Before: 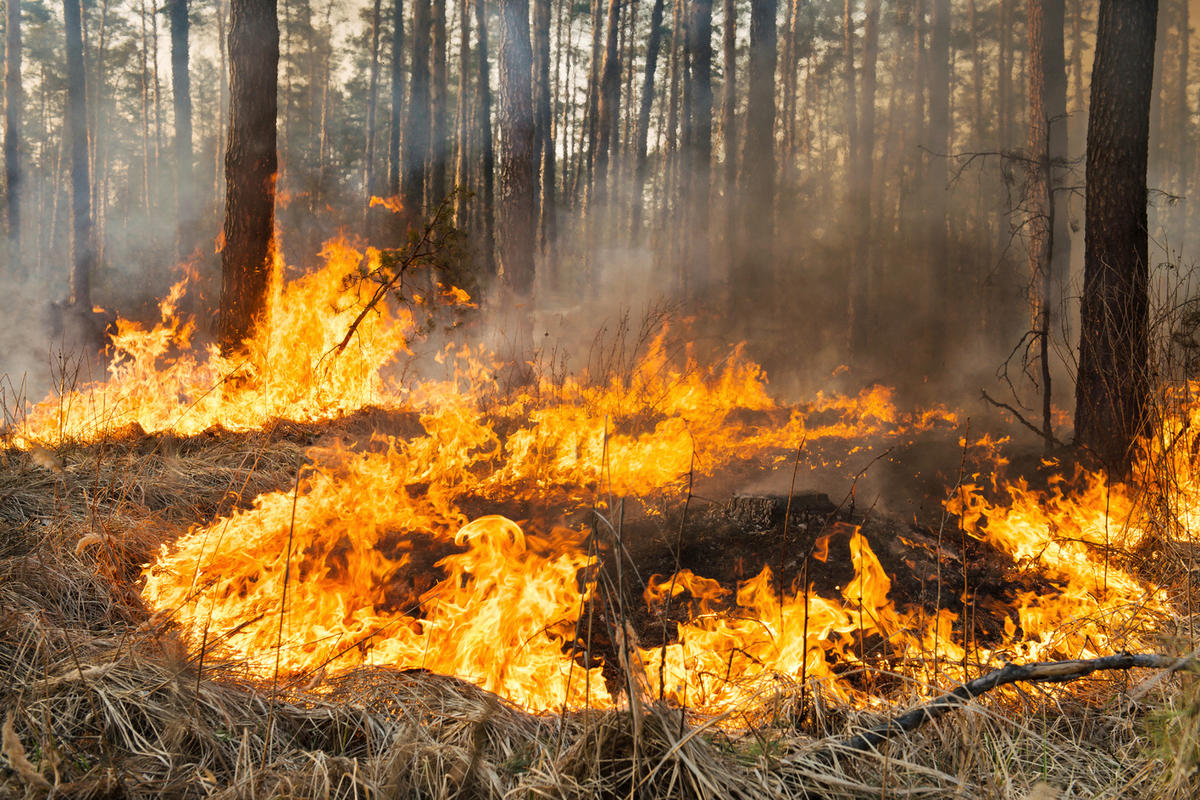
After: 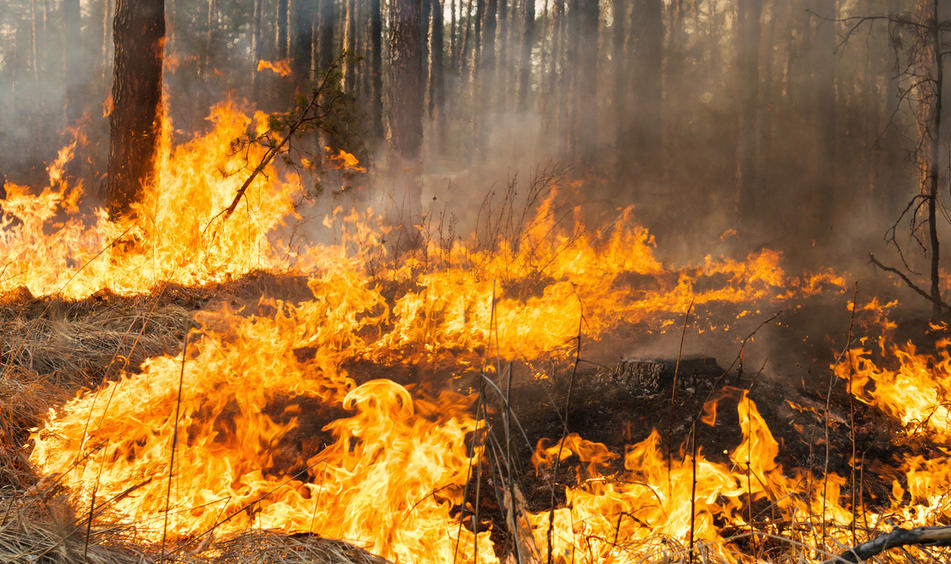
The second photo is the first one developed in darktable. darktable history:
crop: left 9.392%, top 17.087%, right 11.289%, bottom 12.364%
